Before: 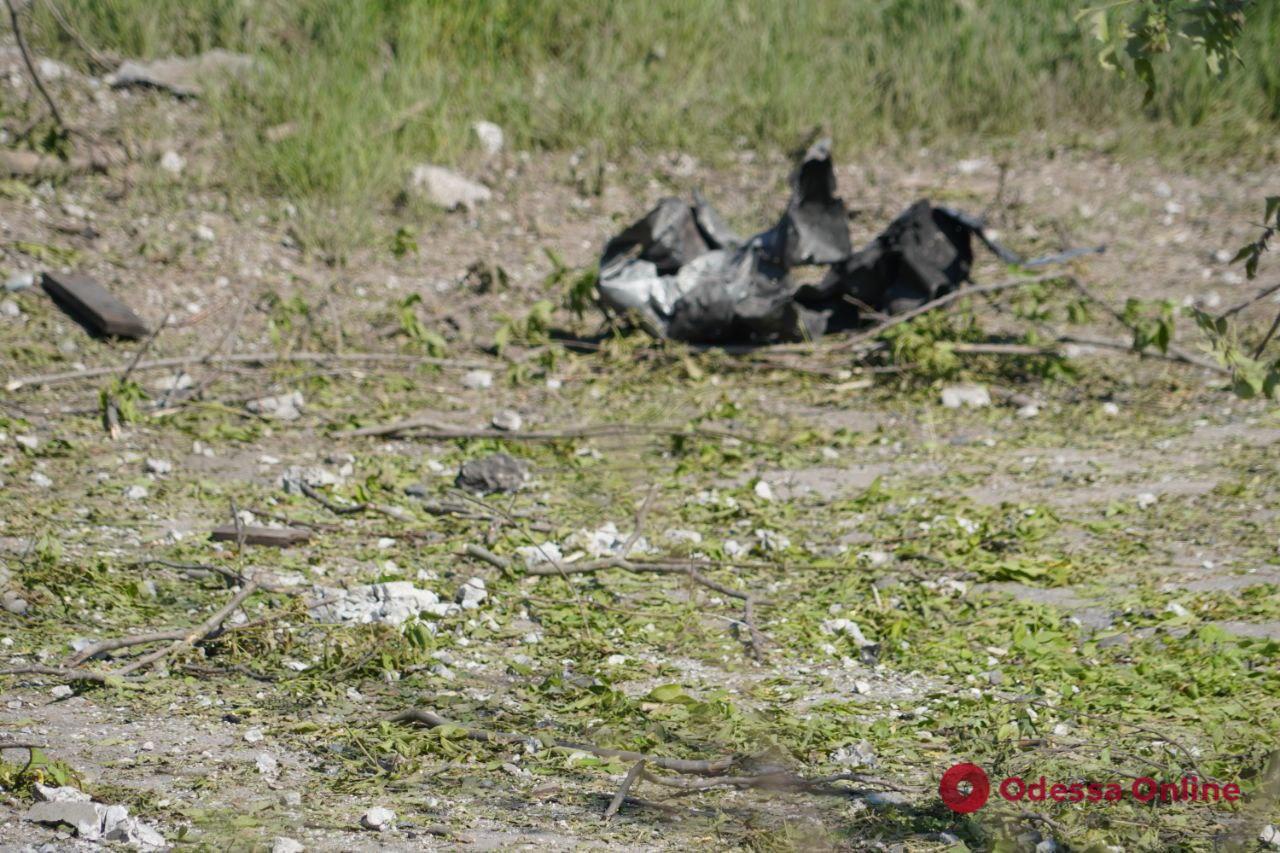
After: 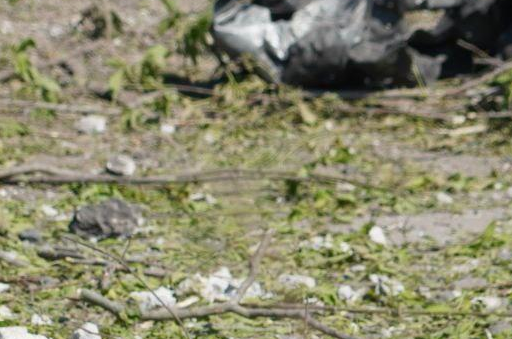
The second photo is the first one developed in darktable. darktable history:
crop: left 30.204%, top 29.912%, right 29.763%, bottom 30.234%
exposure: compensate highlight preservation false
